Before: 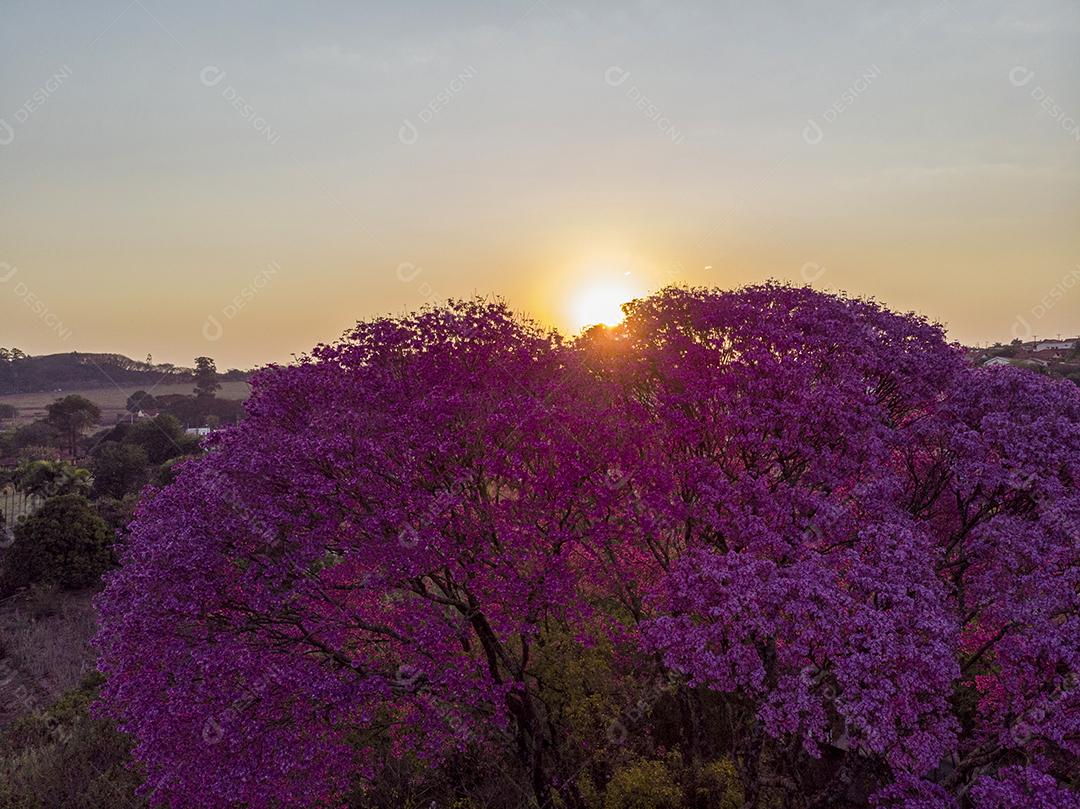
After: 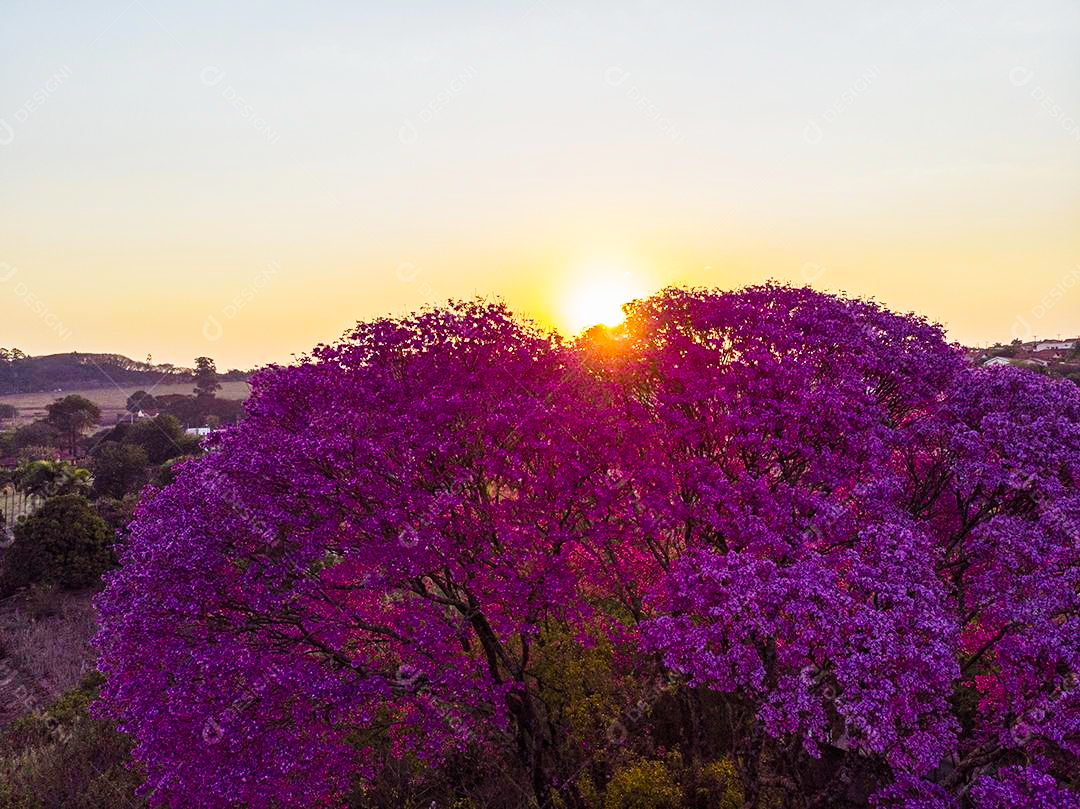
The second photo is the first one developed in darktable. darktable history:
tone curve: curves: ch0 [(0, 0.003) (0.117, 0.101) (0.257, 0.246) (0.408, 0.432) (0.632, 0.716) (0.795, 0.884) (1, 1)]; ch1 [(0, 0) (0.227, 0.197) (0.405, 0.421) (0.501, 0.501) (0.522, 0.526) (0.546, 0.564) (0.589, 0.602) (0.696, 0.761) (0.976, 0.992)]; ch2 [(0, 0) (0.208, 0.176) (0.377, 0.38) (0.5, 0.5) (0.537, 0.534) (0.571, 0.577) (0.627, 0.64) (0.698, 0.76) (1, 1)], preserve colors none
contrast brightness saturation: contrast 0.202, brightness 0.169, saturation 0.221
color balance rgb: linear chroma grading › shadows -2.47%, linear chroma grading › highlights -14.588%, linear chroma grading › global chroma -9.536%, linear chroma grading › mid-tones -9.724%, perceptual saturation grading › global saturation 42.062%, global vibrance 9.717%
